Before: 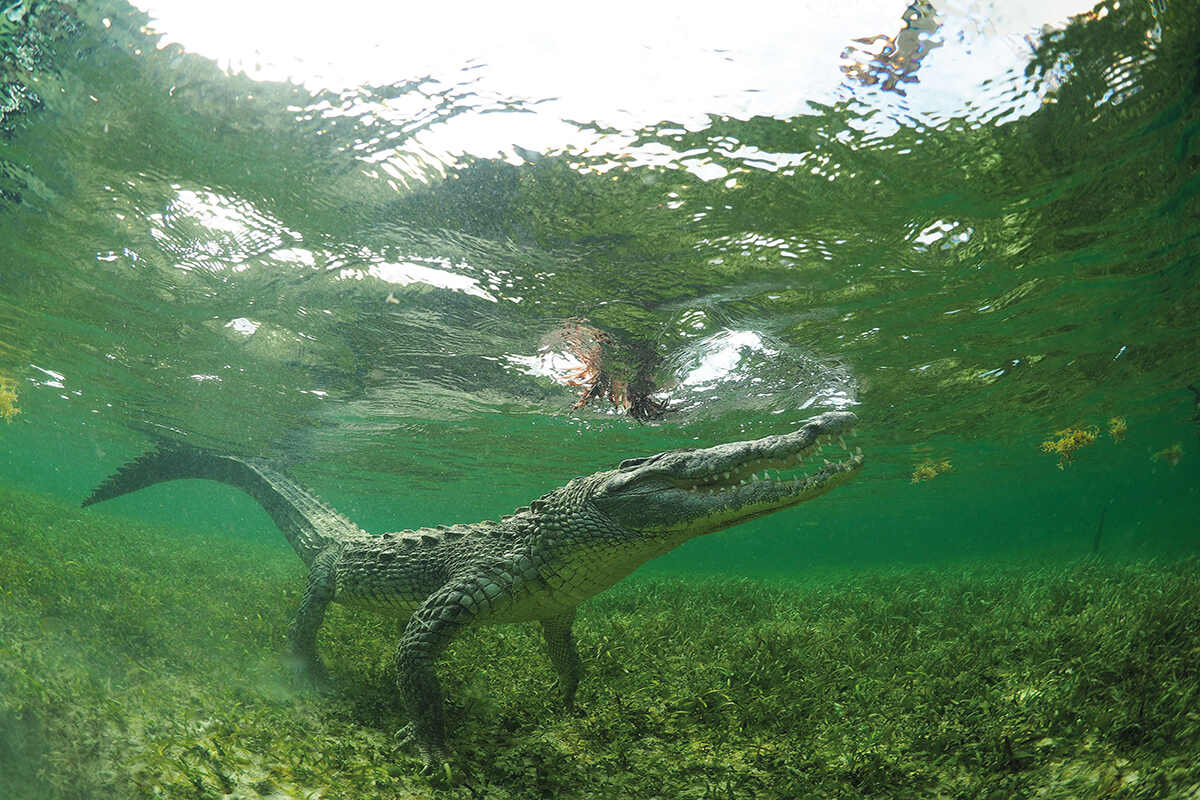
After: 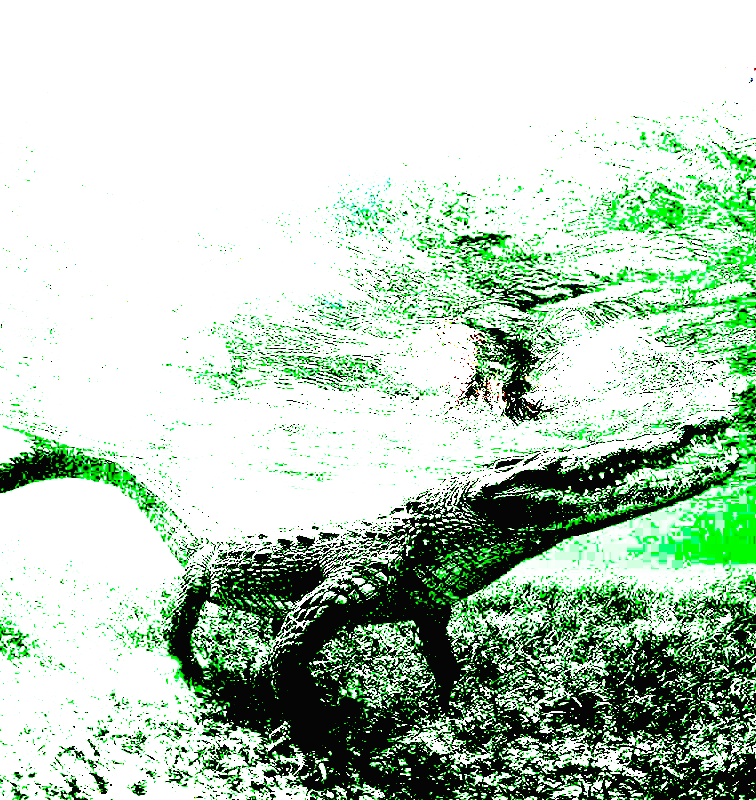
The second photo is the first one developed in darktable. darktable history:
exposure: black level correction 0.1, exposure 2.962 EV, compensate highlight preservation false
tone curve: curves: ch0 [(0, 0.013) (0.198, 0.175) (0.512, 0.582) (0.625, 0.754) (0.81, 0.934) (1, 1)], preserve colors none
filmic rgb: middle gray luminance 18.22%, black relative exposure -9.01 EV, white relative exposure 3.75 EV, threshold 3.03 EV, target black luminance 0%, hardness 4.91, latitude 67.43%, contrast 0.954, highlights saturation mix 20.7%, shadows ↔ highlights balance 21.79%, color science v5 (2021), contrast in shadows safe, contrast in highlights safe, enable highlight reconstruction true
crop: left 10.451%, right 26.47%
